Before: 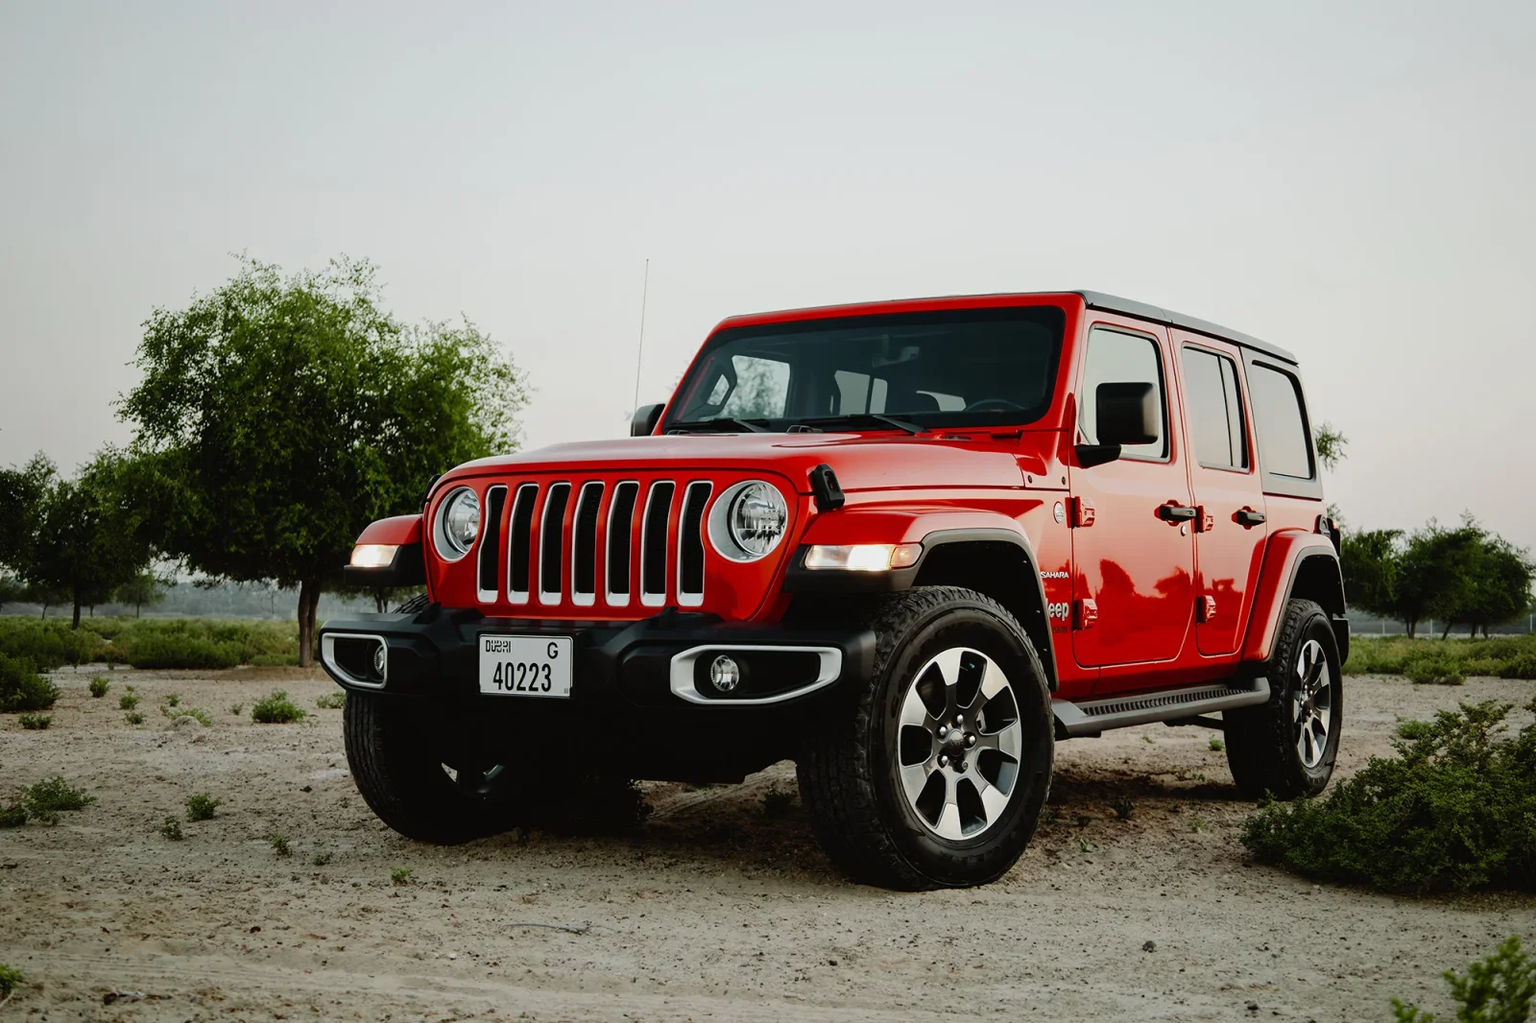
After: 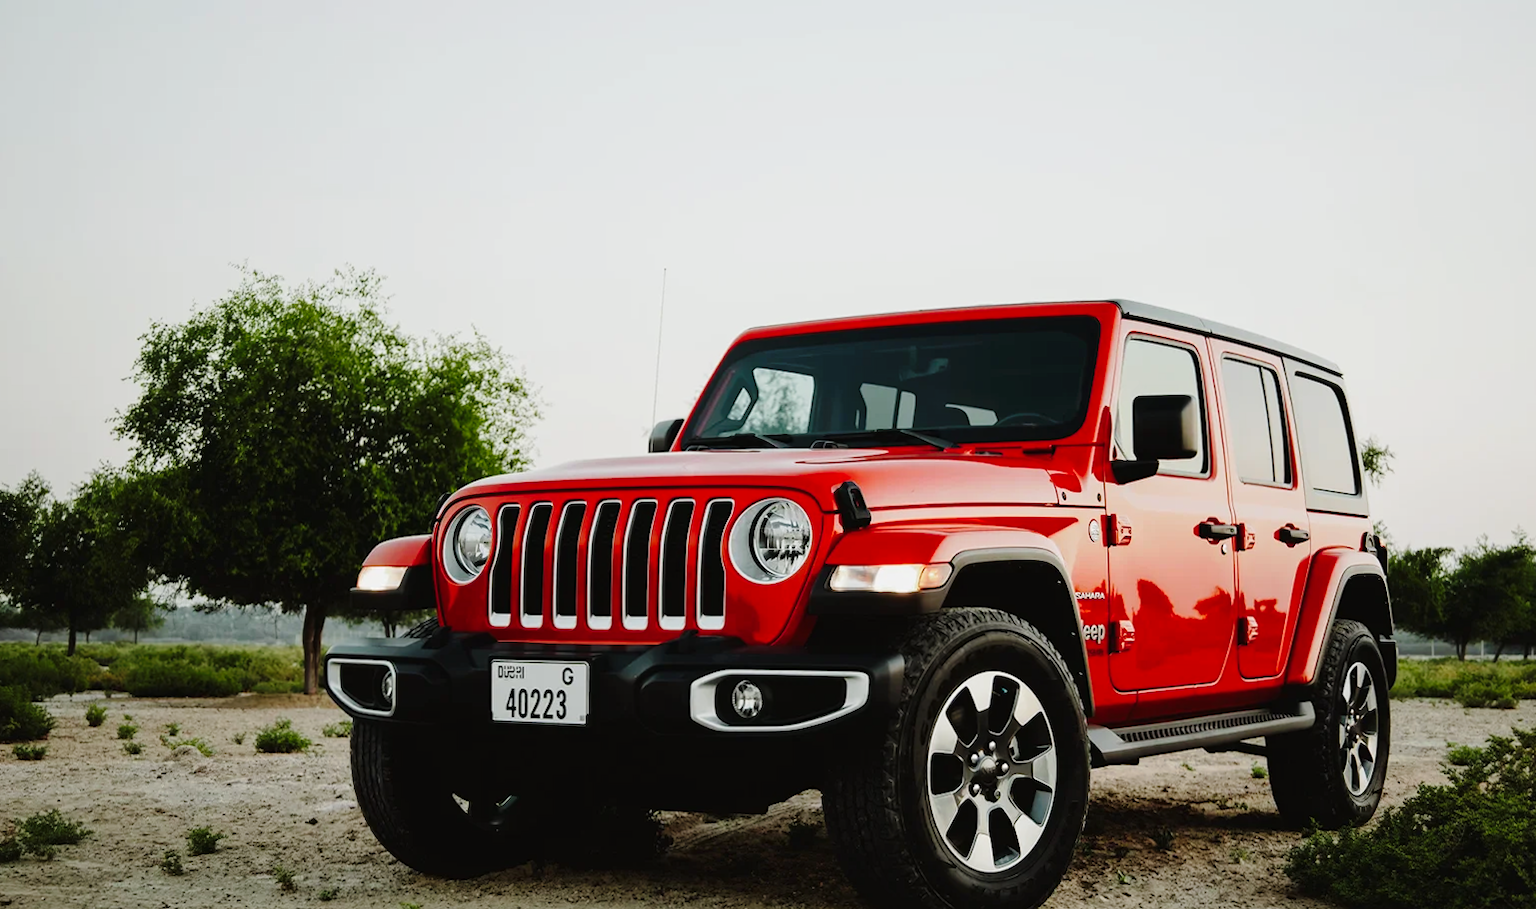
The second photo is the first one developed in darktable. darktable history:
crop and rotate: angle 0.2°, left 0.275%, right 3.127%, bottom 14.18%
tone curve: curves: ch0 [(0, 0) (0.003, 0.008) (0.011, 0.017) (0.025, 0.027) (0.044, 0.043) (0.069, 0.059) (0.1, 0.086) (0.136, 0.112) (0.177, 0.152) (0.224, 0.203) (0.277, 0.277) (0.335, 0.346) (0.399, 0.439) (0.468, 0.527) (0.543, 0.613) (0.623, 0.693) (0.709, 0.787) (0.801, 0.863) (0.898, 0.927) (1, 1)], preserve colors none
